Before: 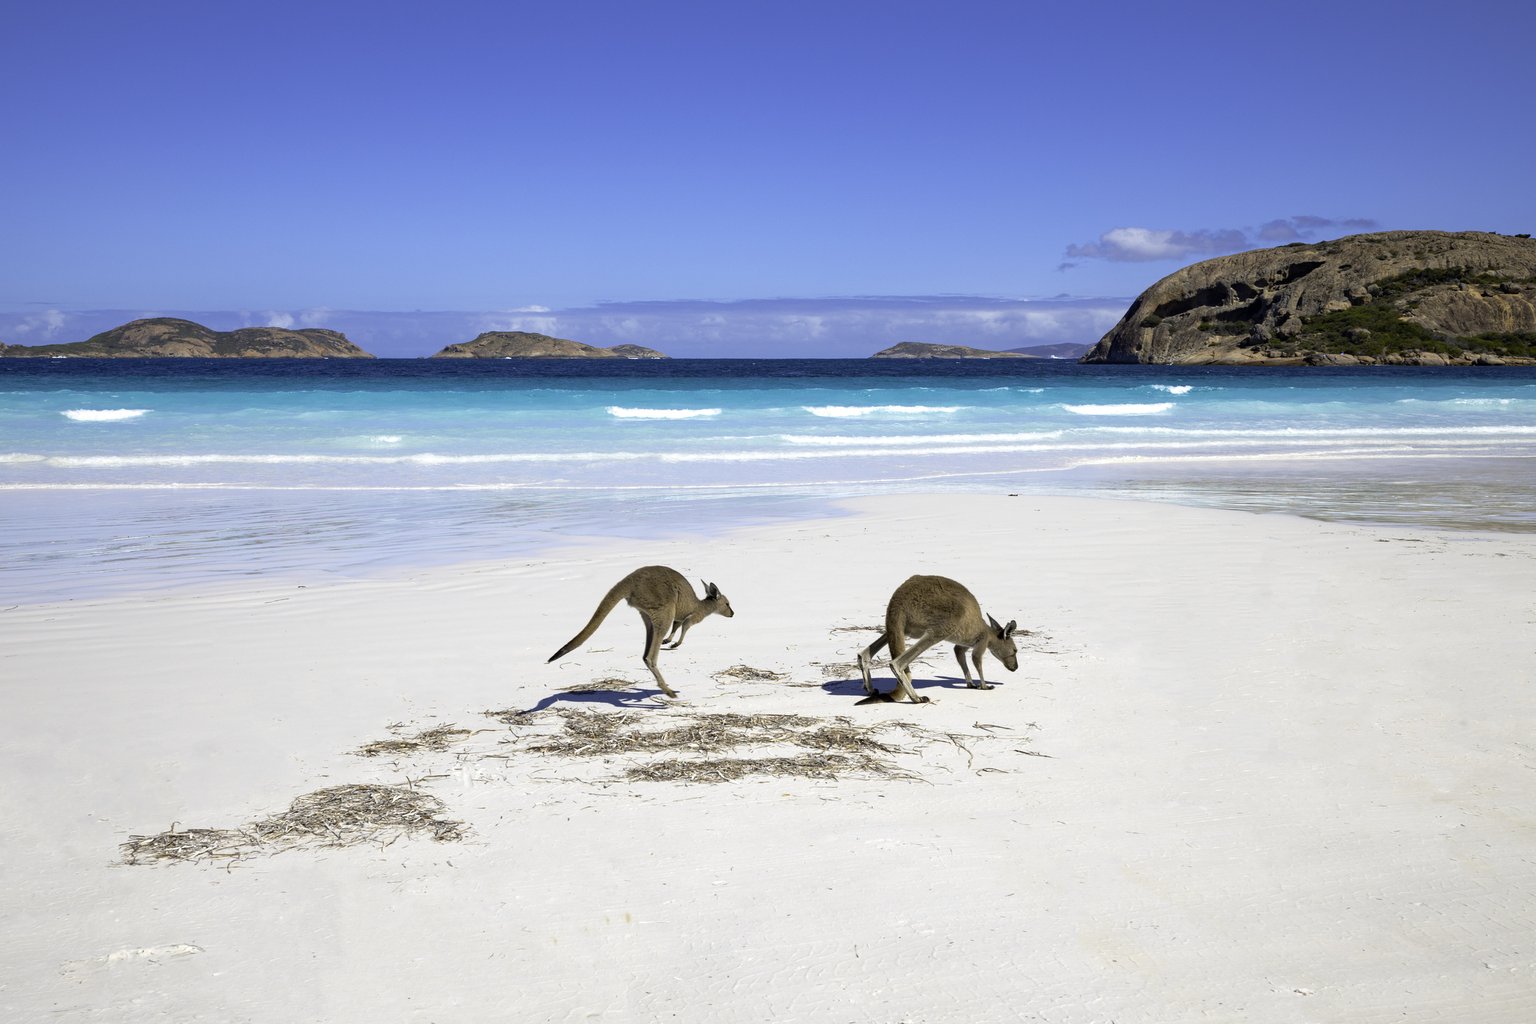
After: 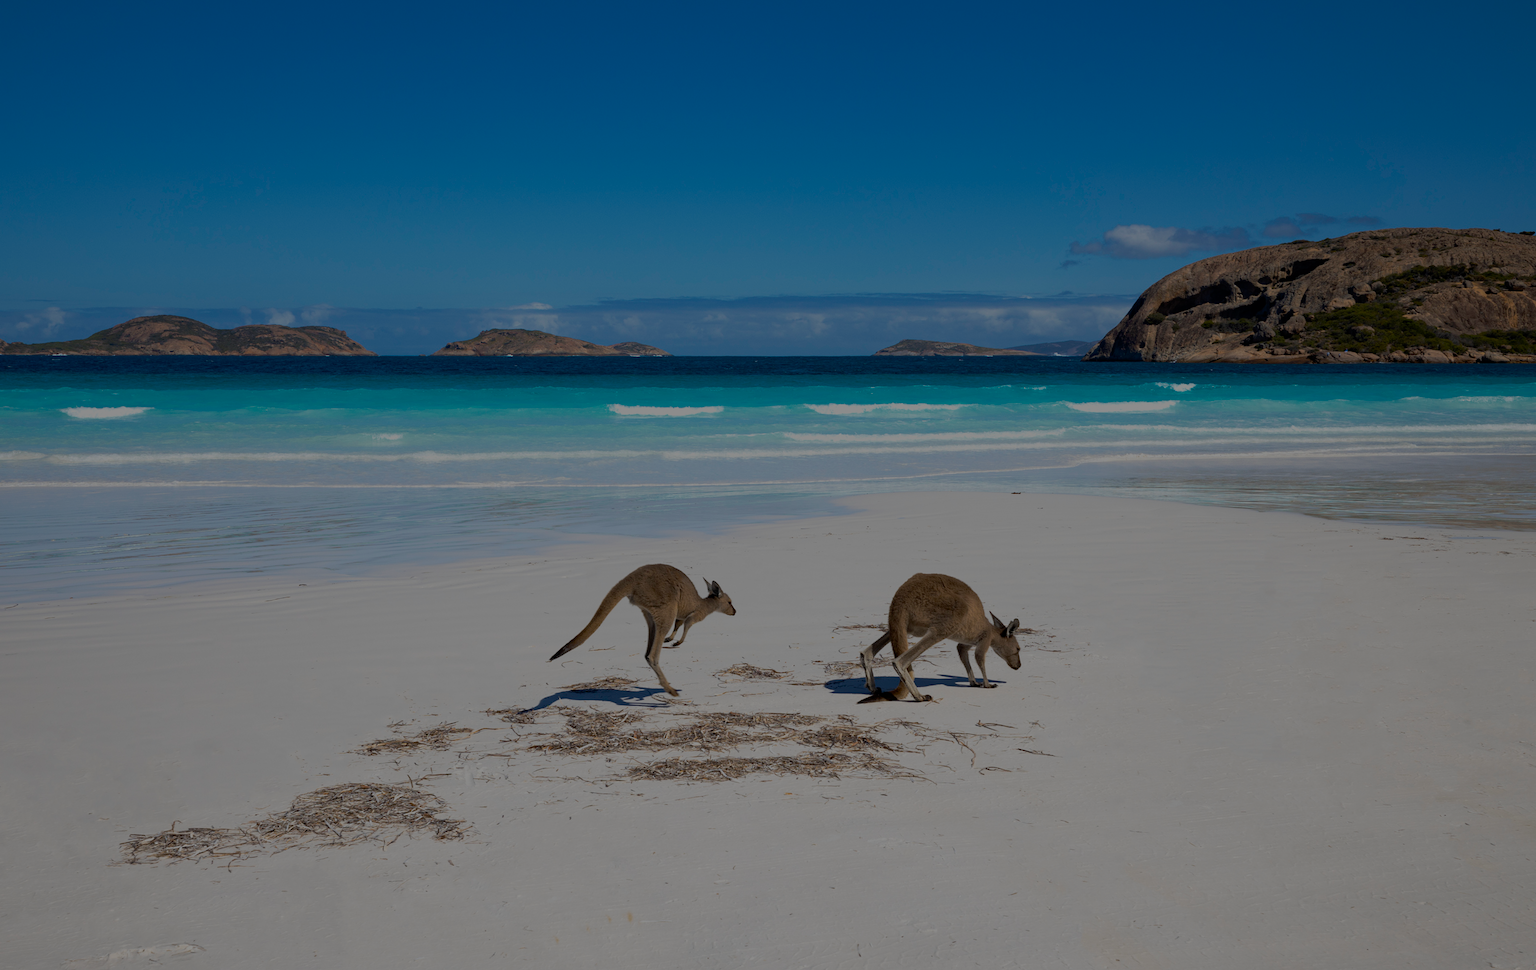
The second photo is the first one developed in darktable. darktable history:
exposure: exposure -1.928 EV, compensate highlight preservation false
crop: top 0.4%, right 0.265%, bottom 5.083%
tone equalizer: on, module defaults
